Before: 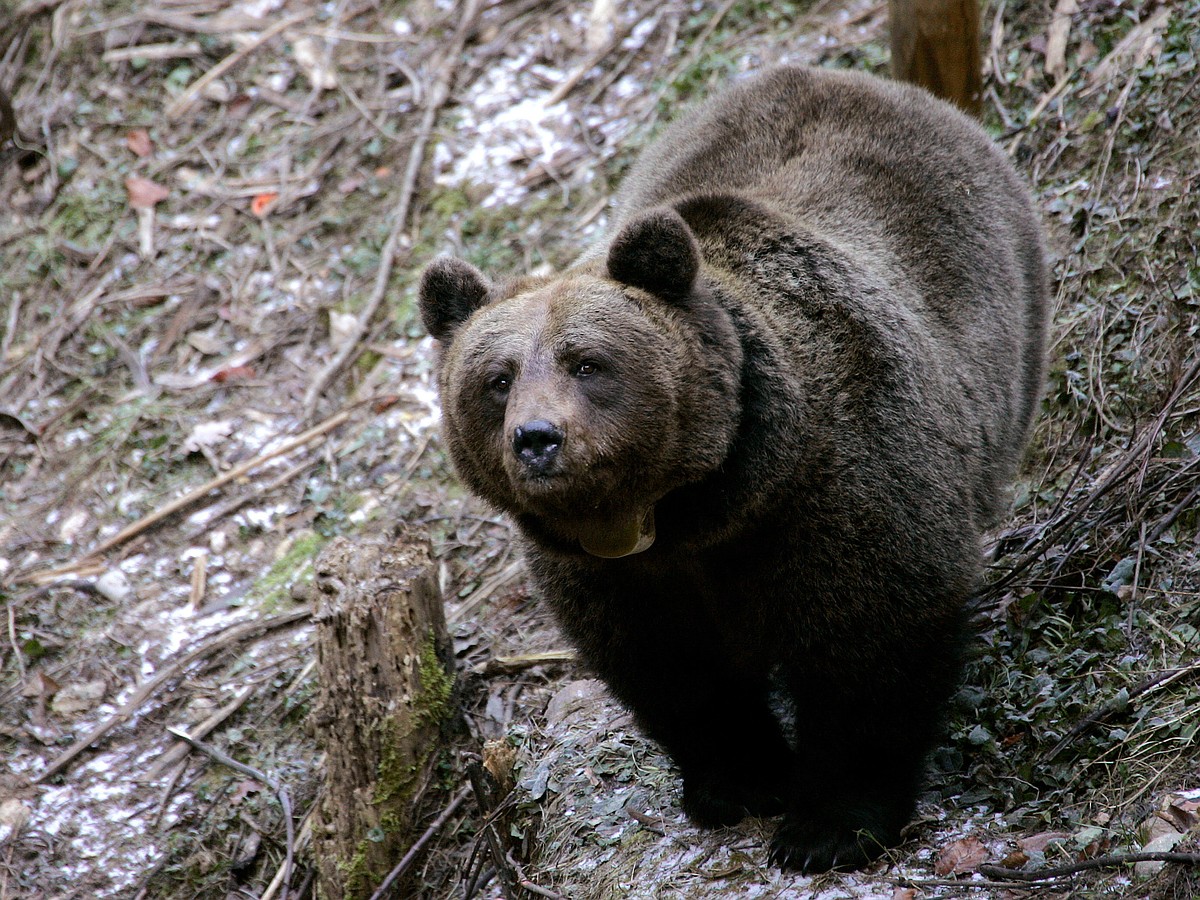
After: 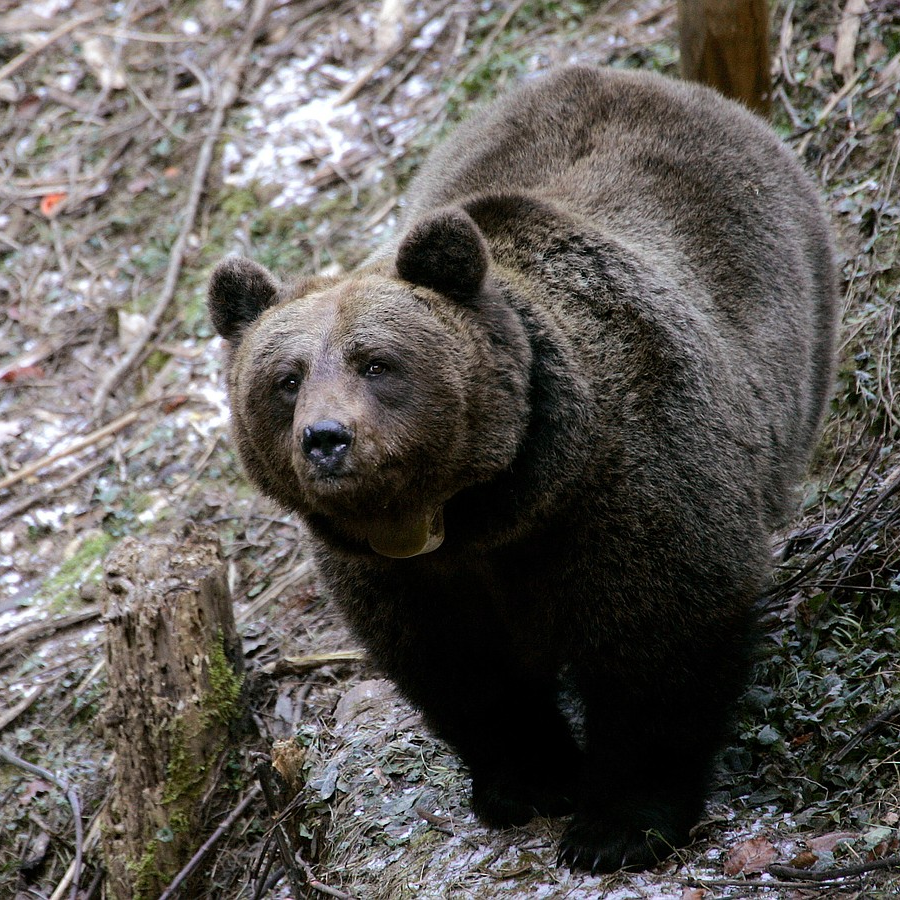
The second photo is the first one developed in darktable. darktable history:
crop and rotate: left 17.614%, right 7.386%
